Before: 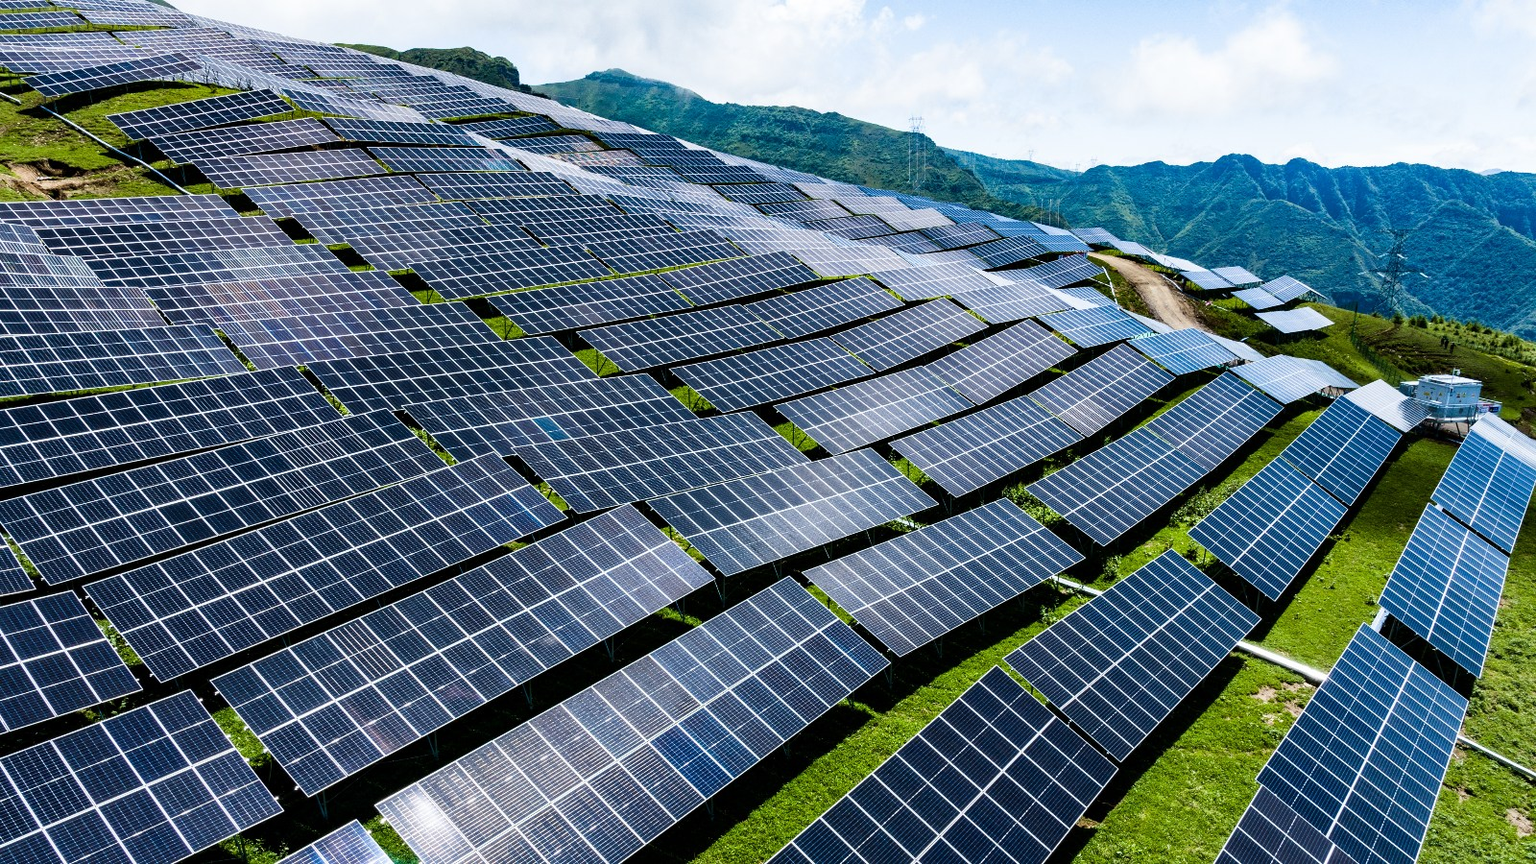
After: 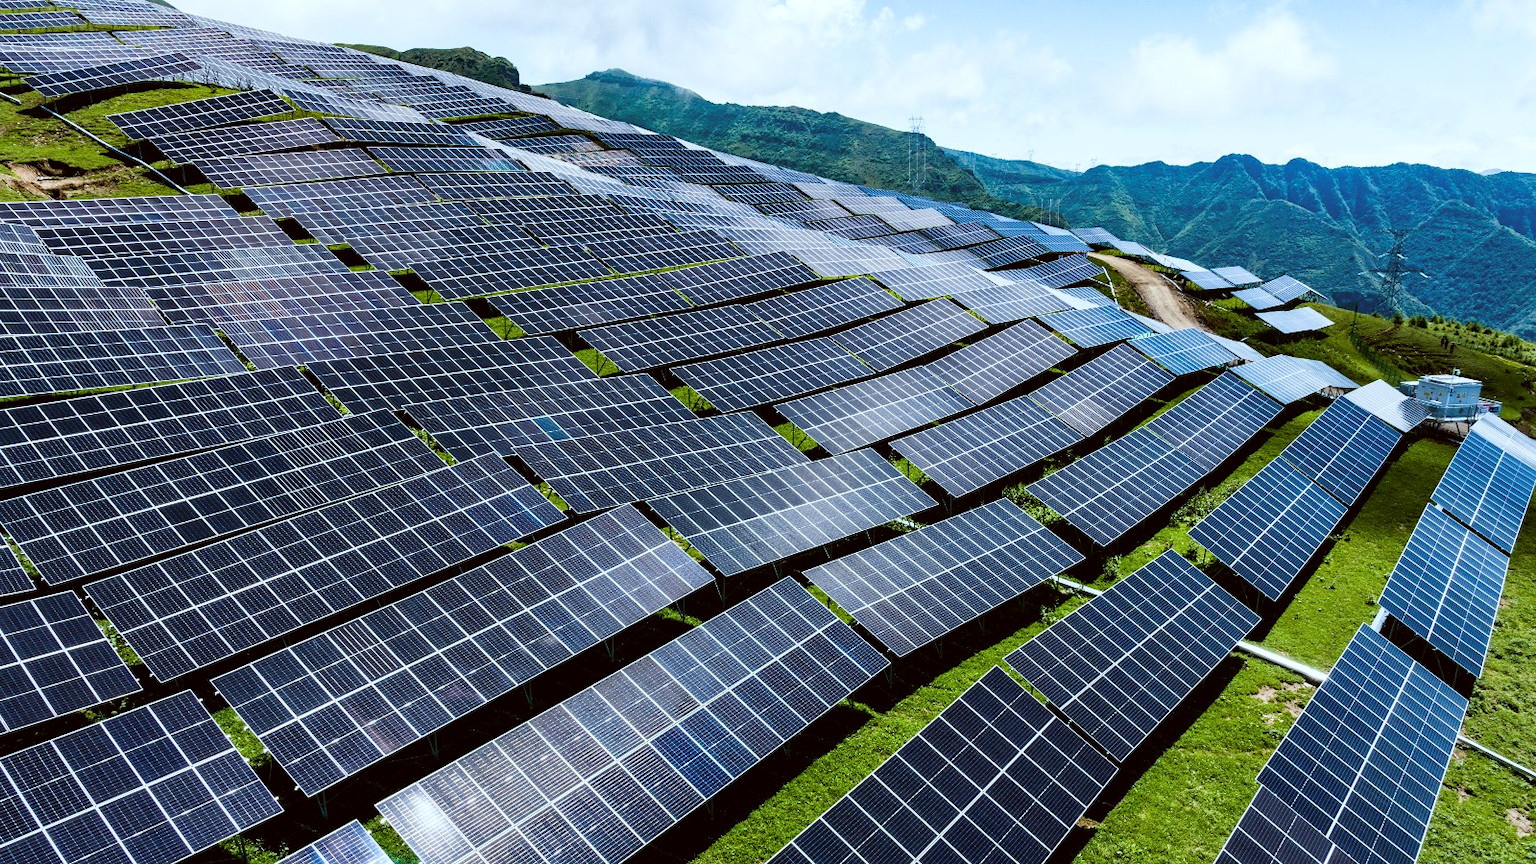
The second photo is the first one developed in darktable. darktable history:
color correction: highlights a* -3.69, highlights b* -6.32, shadows a* 3.1, shadows b* 5.77
